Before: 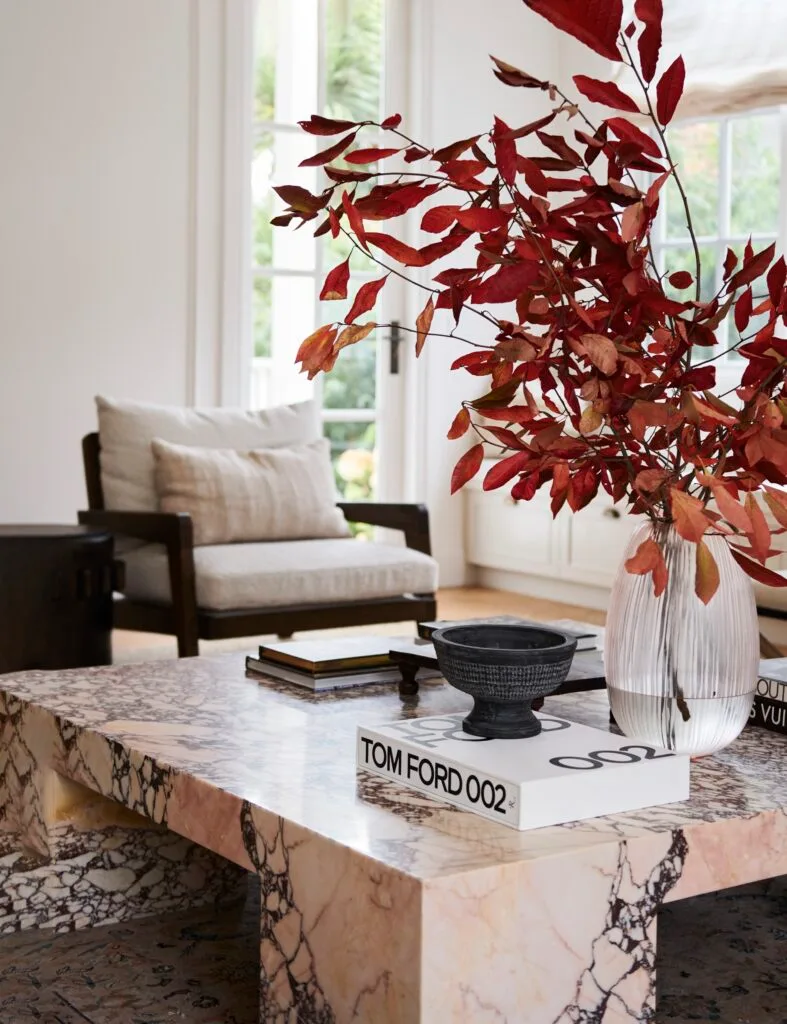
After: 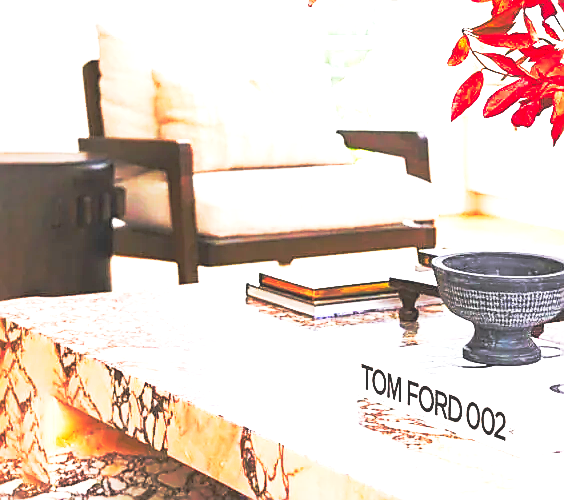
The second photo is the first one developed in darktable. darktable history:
crop: top 36.458%, right 28.28%, bottom 14.644%
tone equalizer: -8 EV 0.278 EV, -7 EV 0.389 EV, -6 EV 0.384 EV, -5 EV 0.245 EV, -3 EV -0.249 EV, -2 EV -0.437 EV, -1 EV -0.393 EV, +0 EV -0.272 EV, edges refinement/feathering 500, mask exposure compensation -1.57 EV, preserve details no
levels: levels [0.072, 0.414, 0.976]
base curve: curves: ch0 [(0, 0.015) (0.085, 0.116) (0.134, 0.298) (0.19, 0.545) (0.296, 0.764) (0.599, 0.982) (1, 1)], preserve colors none
sharpen: radius 1.407, amount 1.247, threshold 0.72
exposure: black level correction 0, exposure 1.388 EV, compensate highlight preservation false
